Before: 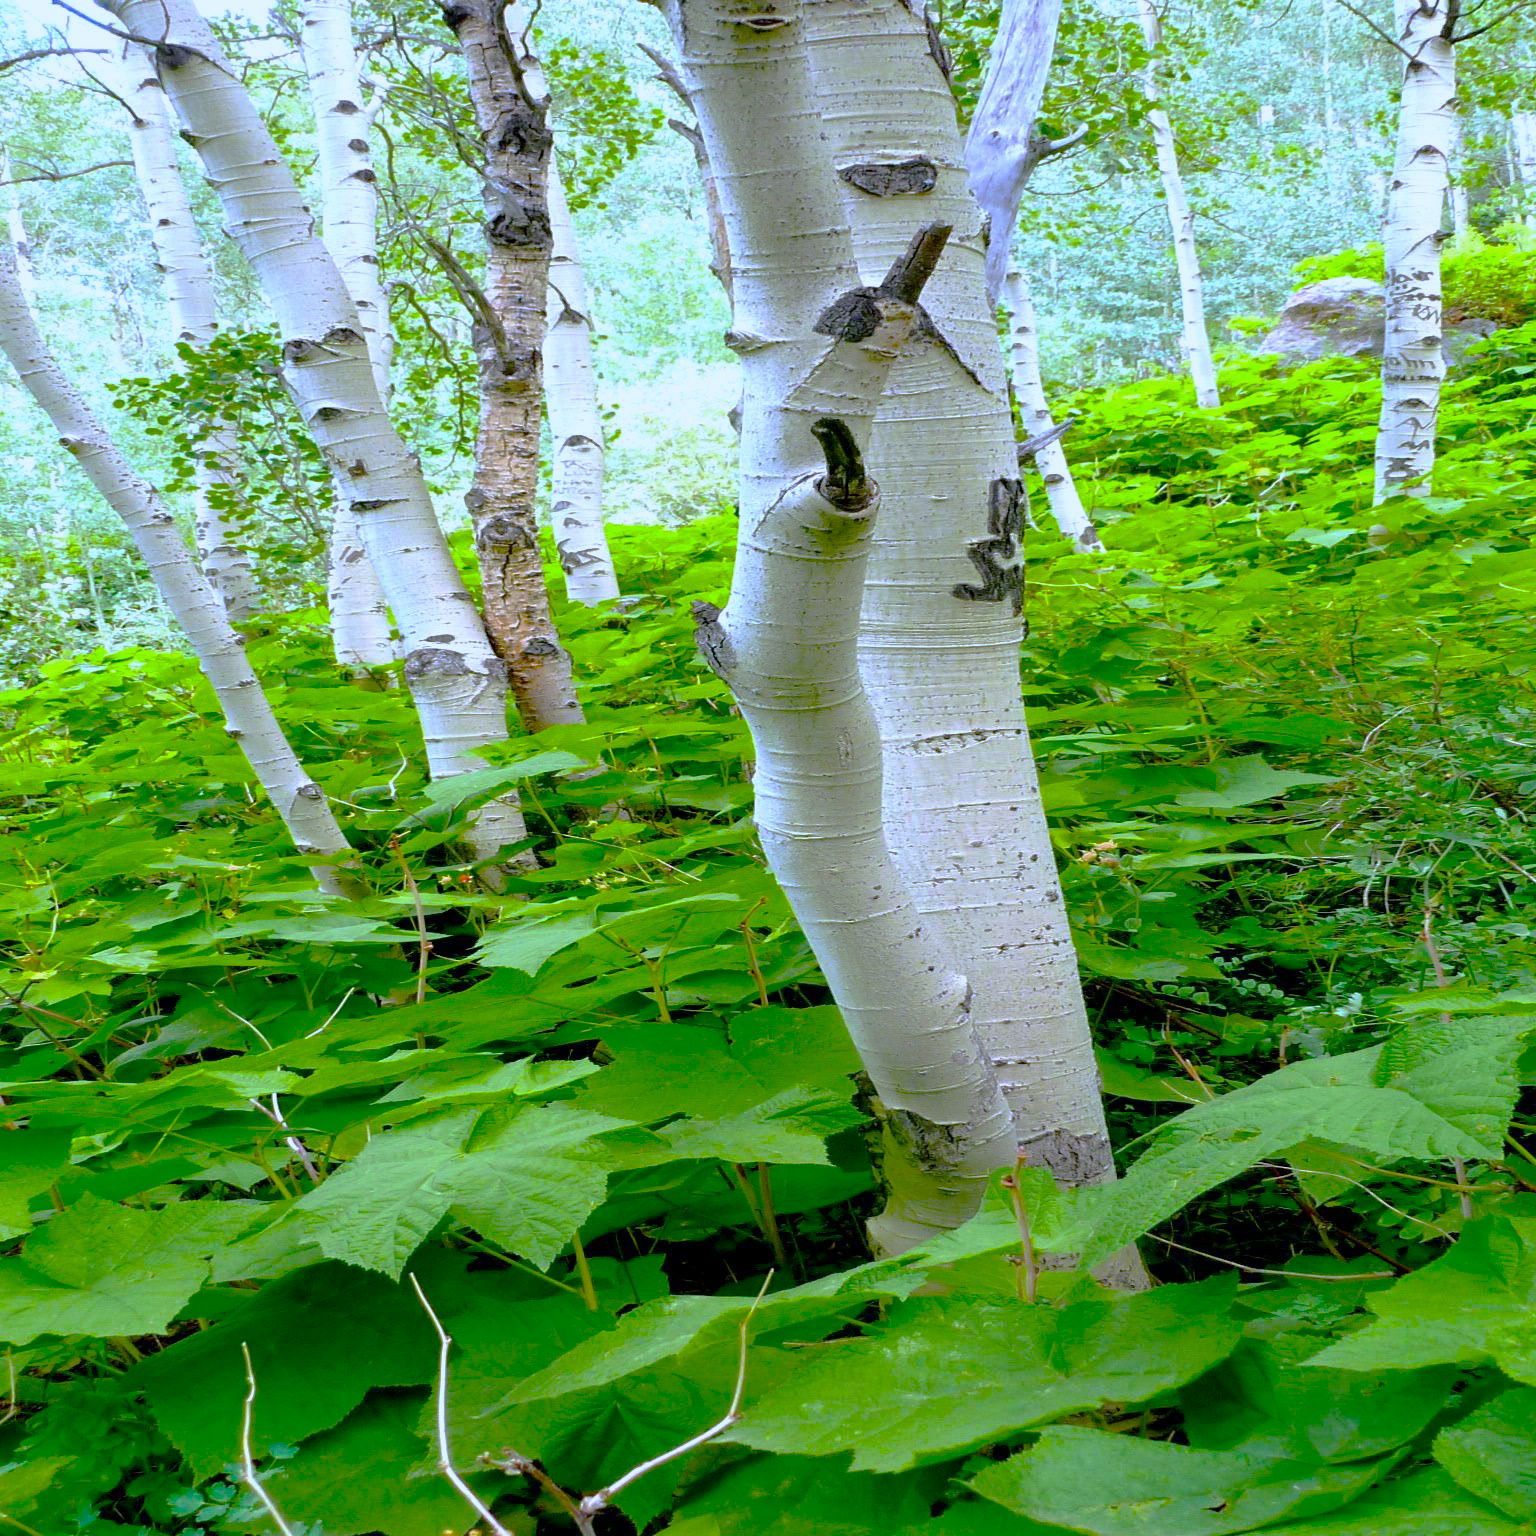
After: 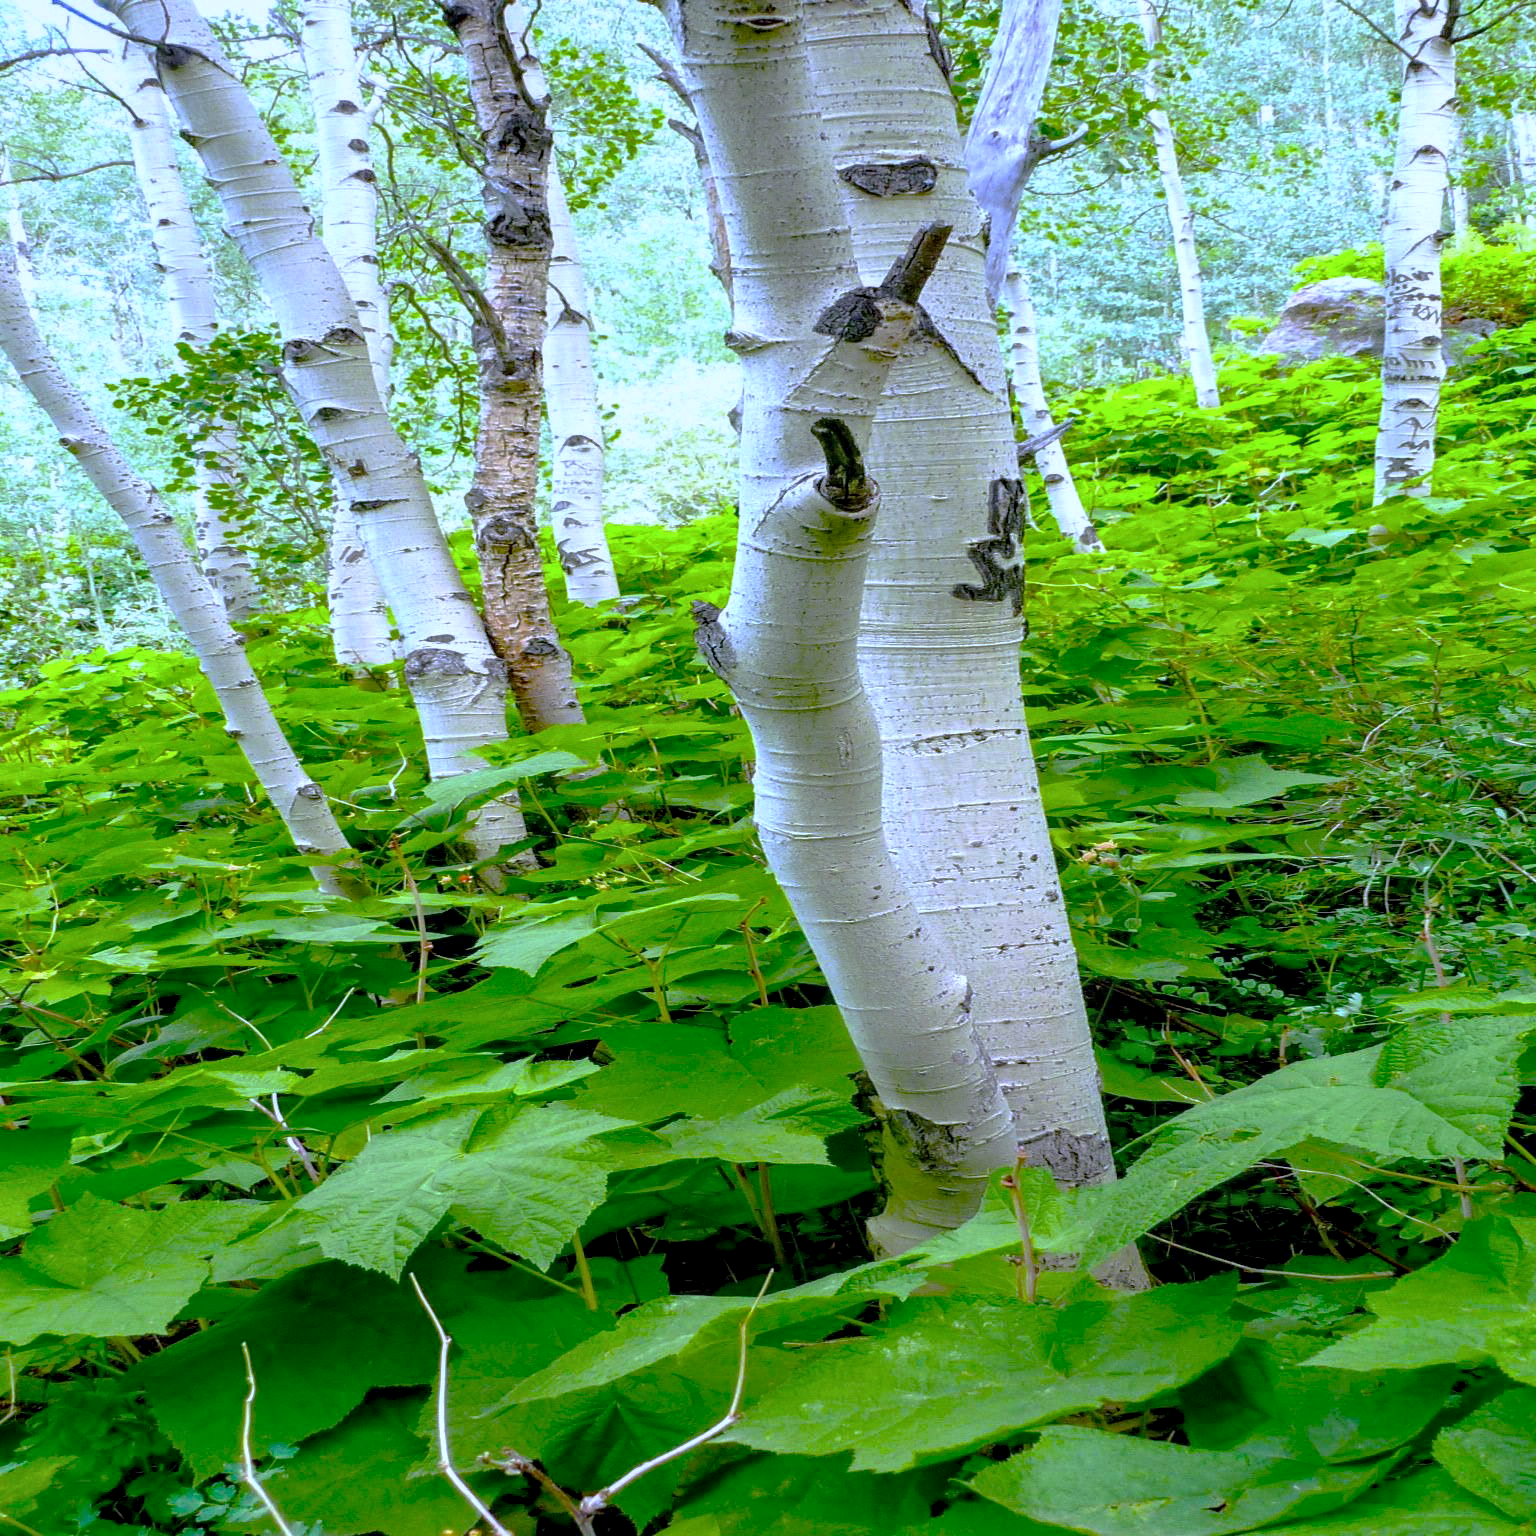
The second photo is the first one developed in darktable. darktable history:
local contrast: on, module defaults
white balance: red 0.984, blue 1.059
